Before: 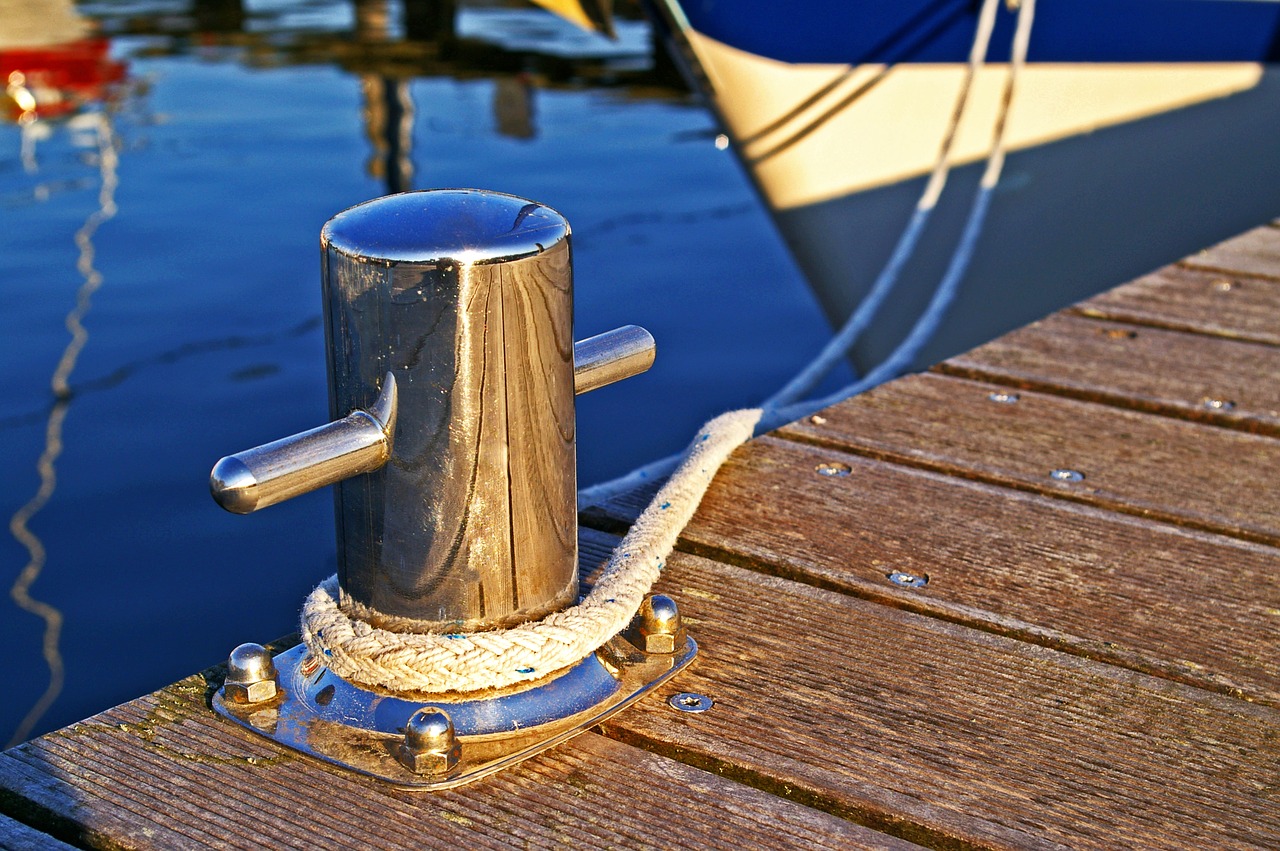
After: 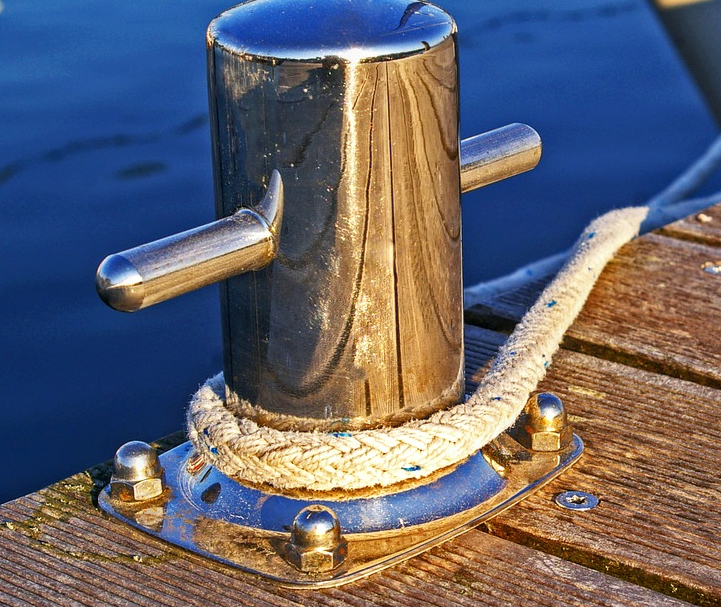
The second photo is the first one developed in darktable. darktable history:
local contrast: detail 117%
crop: left 8.966%, top 23.852%, right 34.699%, bottom 4.703%
